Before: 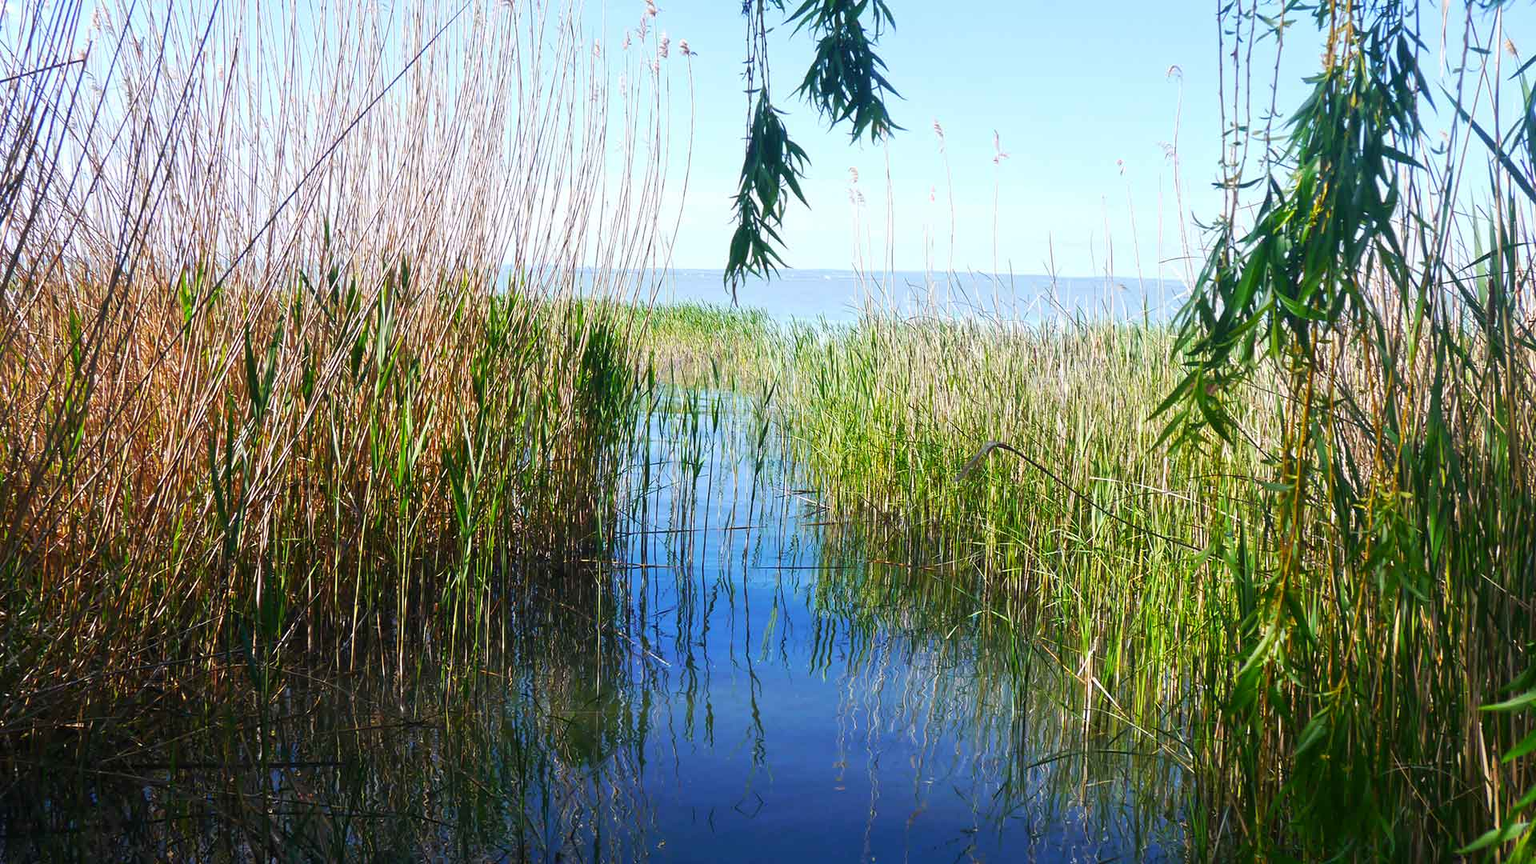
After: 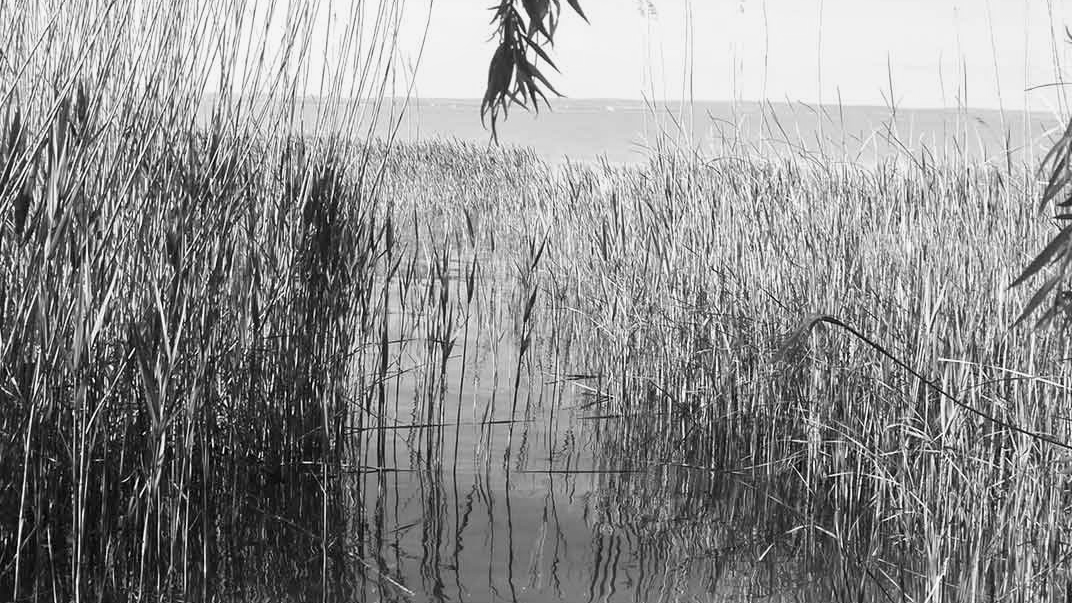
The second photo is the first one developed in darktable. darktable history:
monochrome: a 32, b 64, size 2.3
crop and rotate: left 22.13%, top 22.054%, right 22.026%, bottom 22.102%
exposure: exposure -0.021 EV, compensate highlight preservation false
